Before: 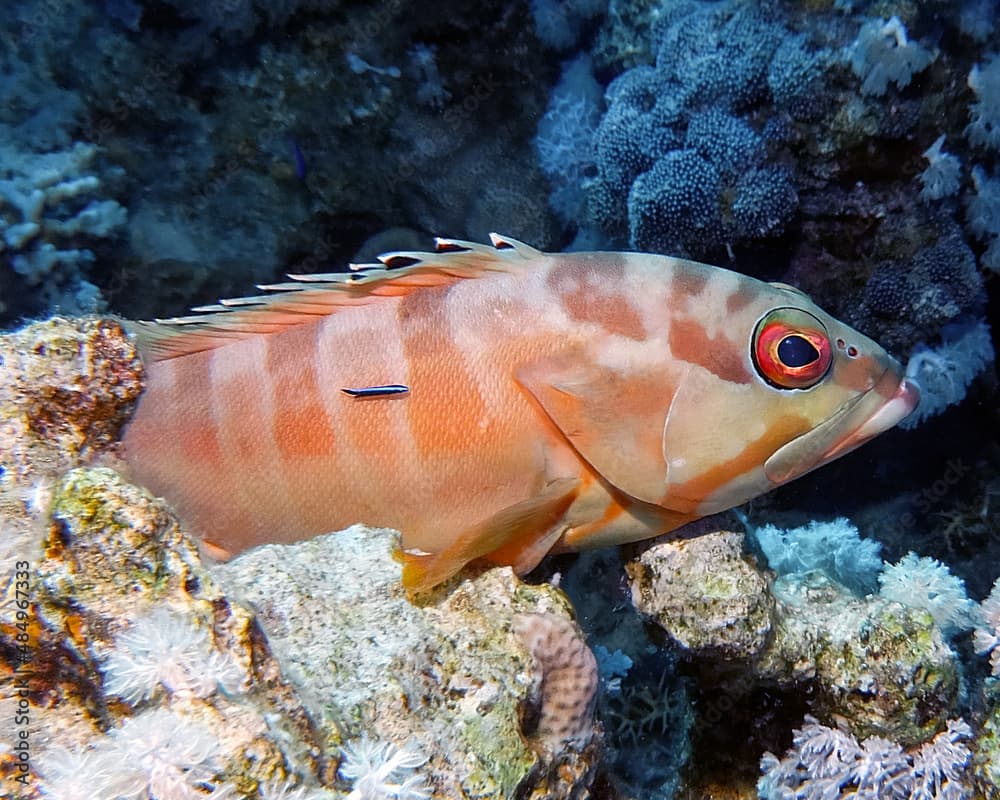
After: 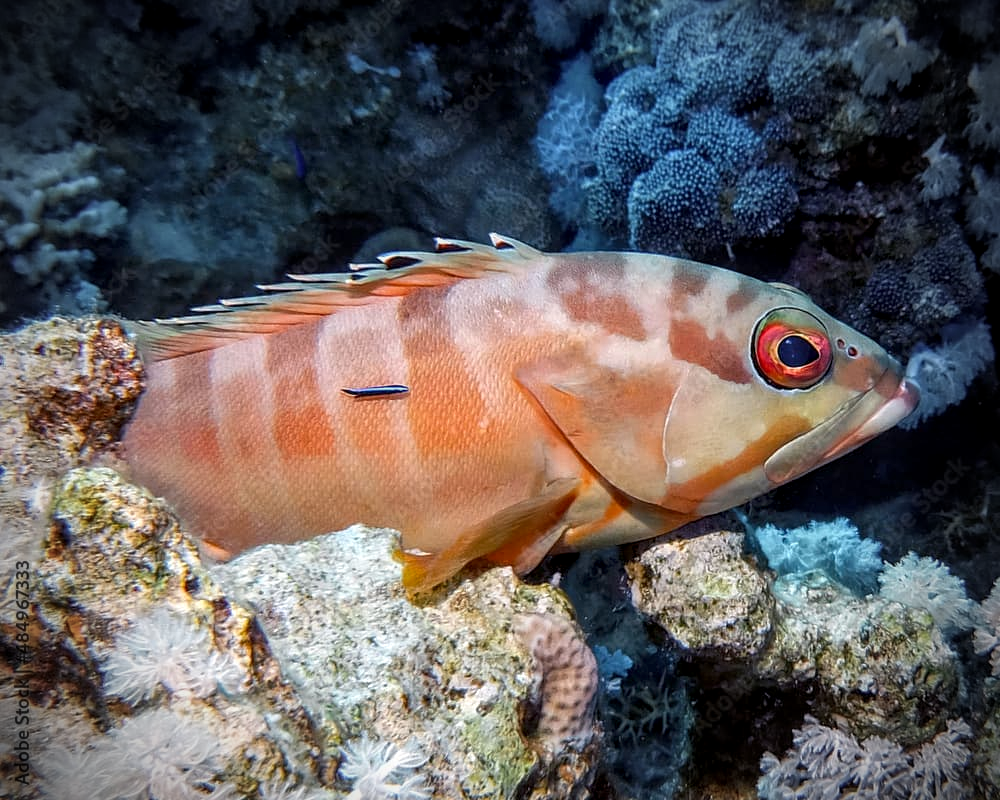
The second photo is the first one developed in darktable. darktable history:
vignetting: fall-off start 75.34%, brightness -0.832, width/height ratio 1.087
local contrast: detail 130%
